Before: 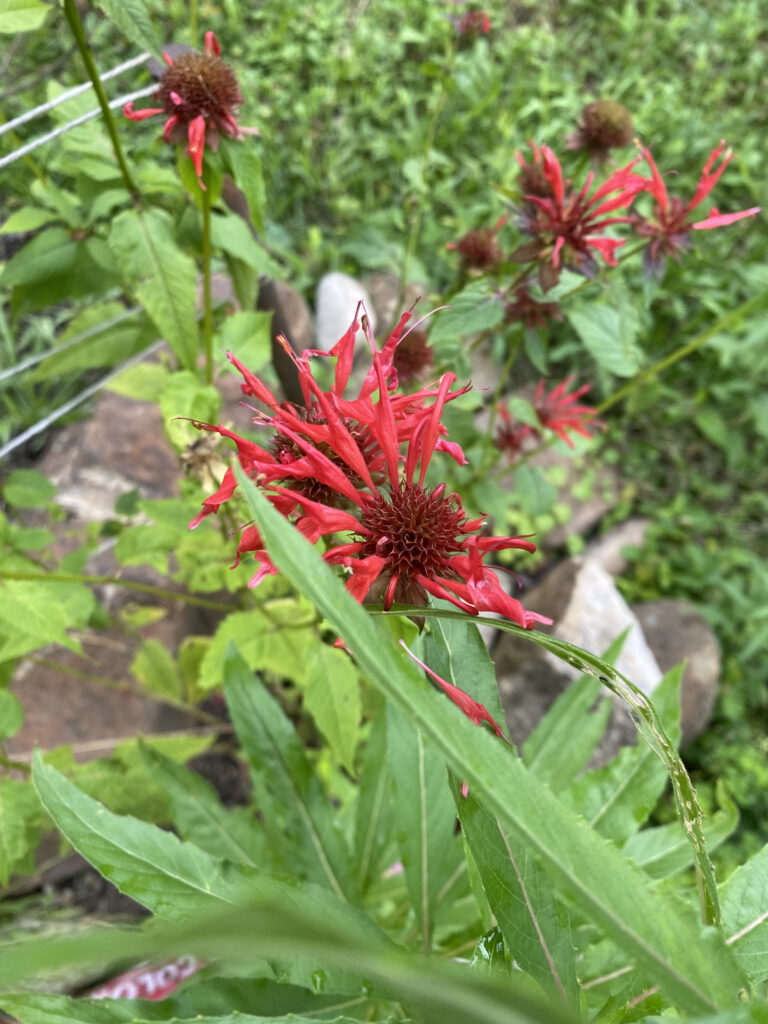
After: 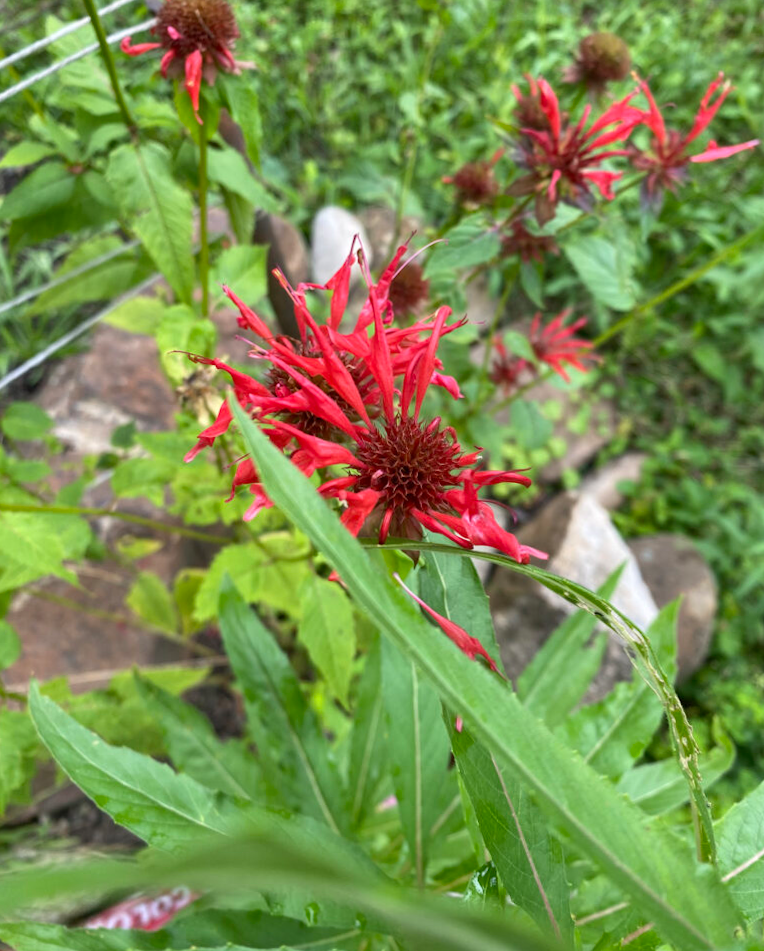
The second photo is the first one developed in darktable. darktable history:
crop and rotate: top 6.25%
rotate and perspective: rotation 0.192°, lens shift (horizontal) -0.015, crop left 0.005, crop right 0.996, crop top 0.006, crop bottom 0.99
